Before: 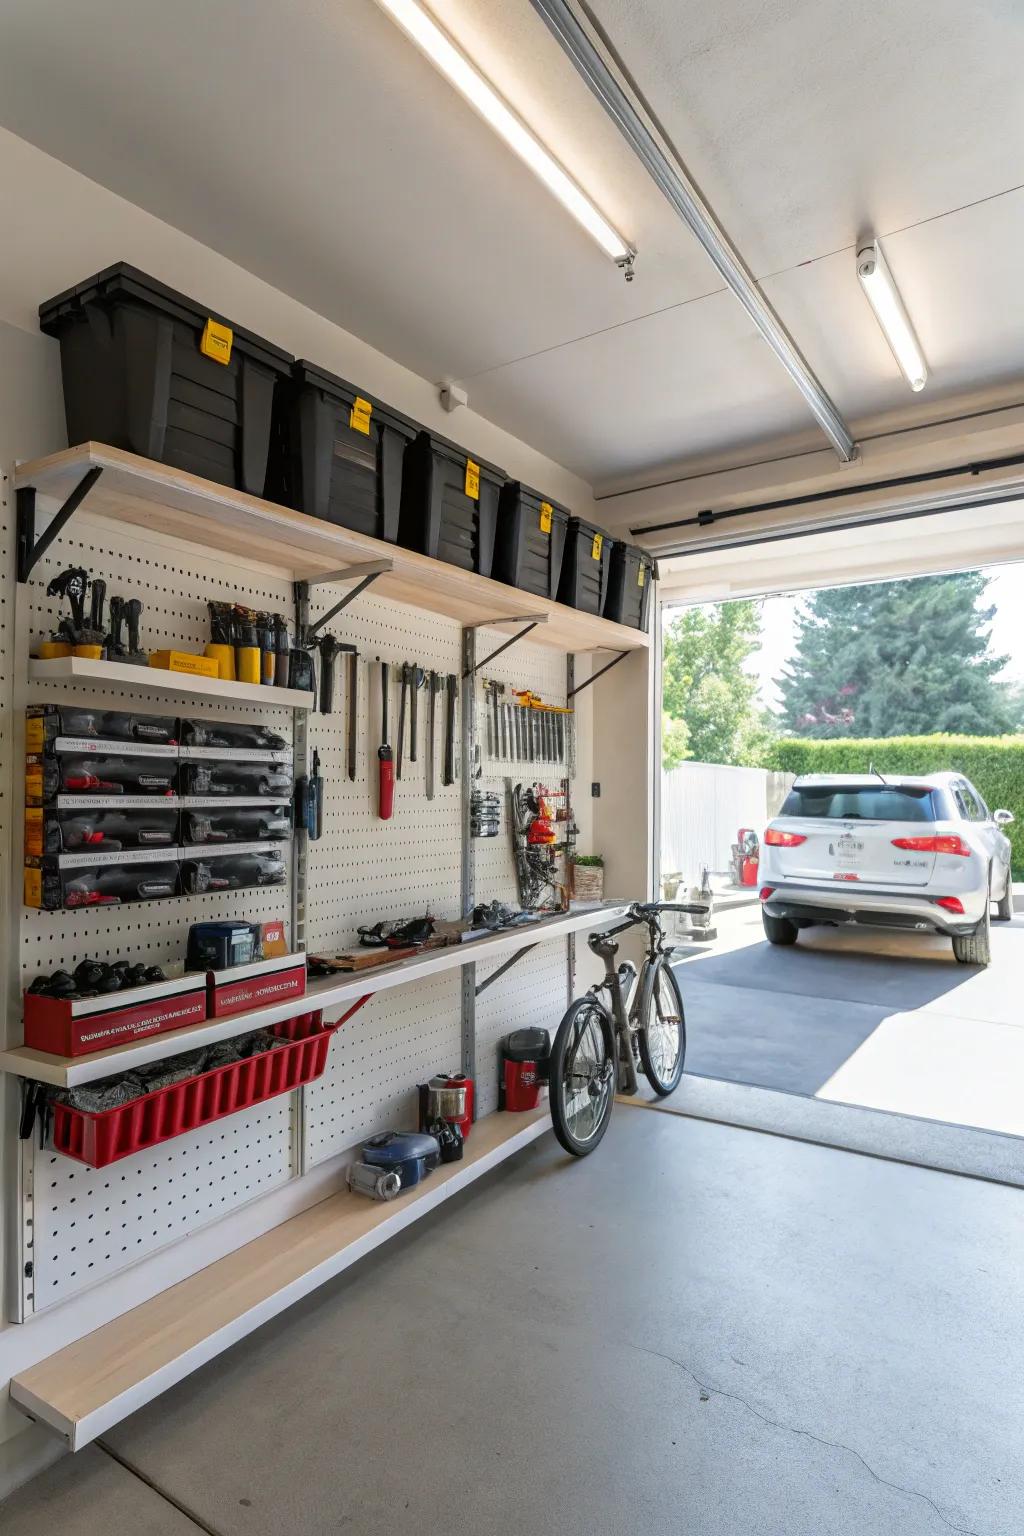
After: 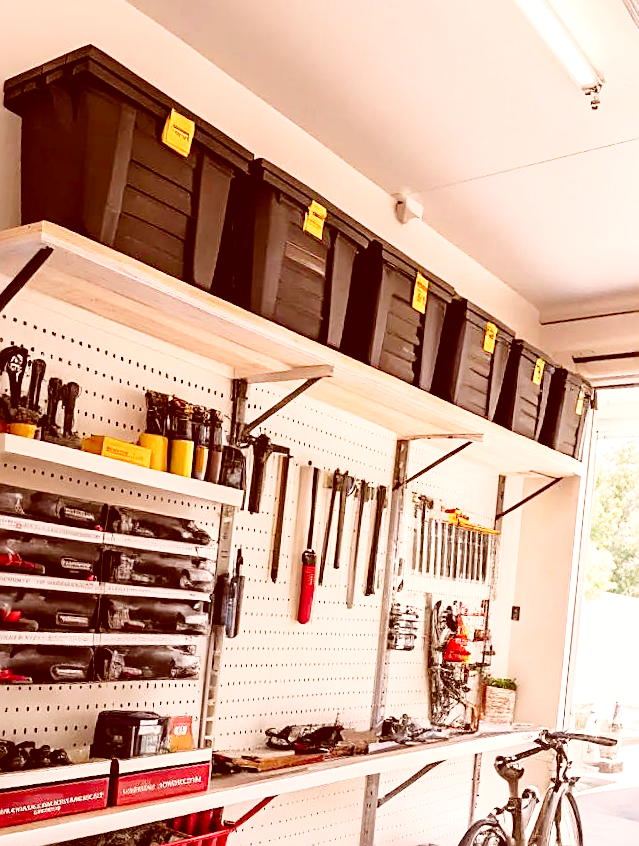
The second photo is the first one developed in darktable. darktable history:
sharpen: on, module defaults
crop and rotate: angle -5.15°, left 2.194%, top 7.028%, right 27.241%, bottom 30.655%
exposure: black level correction 0, exposure 0.695 EV, compensate highlight preservation false
color correction: highlights a* 9.38, highlights b* 8.56, shadows a* 39.33, shadows b* 39.78, saturation 0.82
base curve: curves: ch0 [(0, 0) (0.028, 0.03) (0.121, 0.232) (0.46, 0.748) (0.859, 0.968) (1, 1)], preserve colors none
